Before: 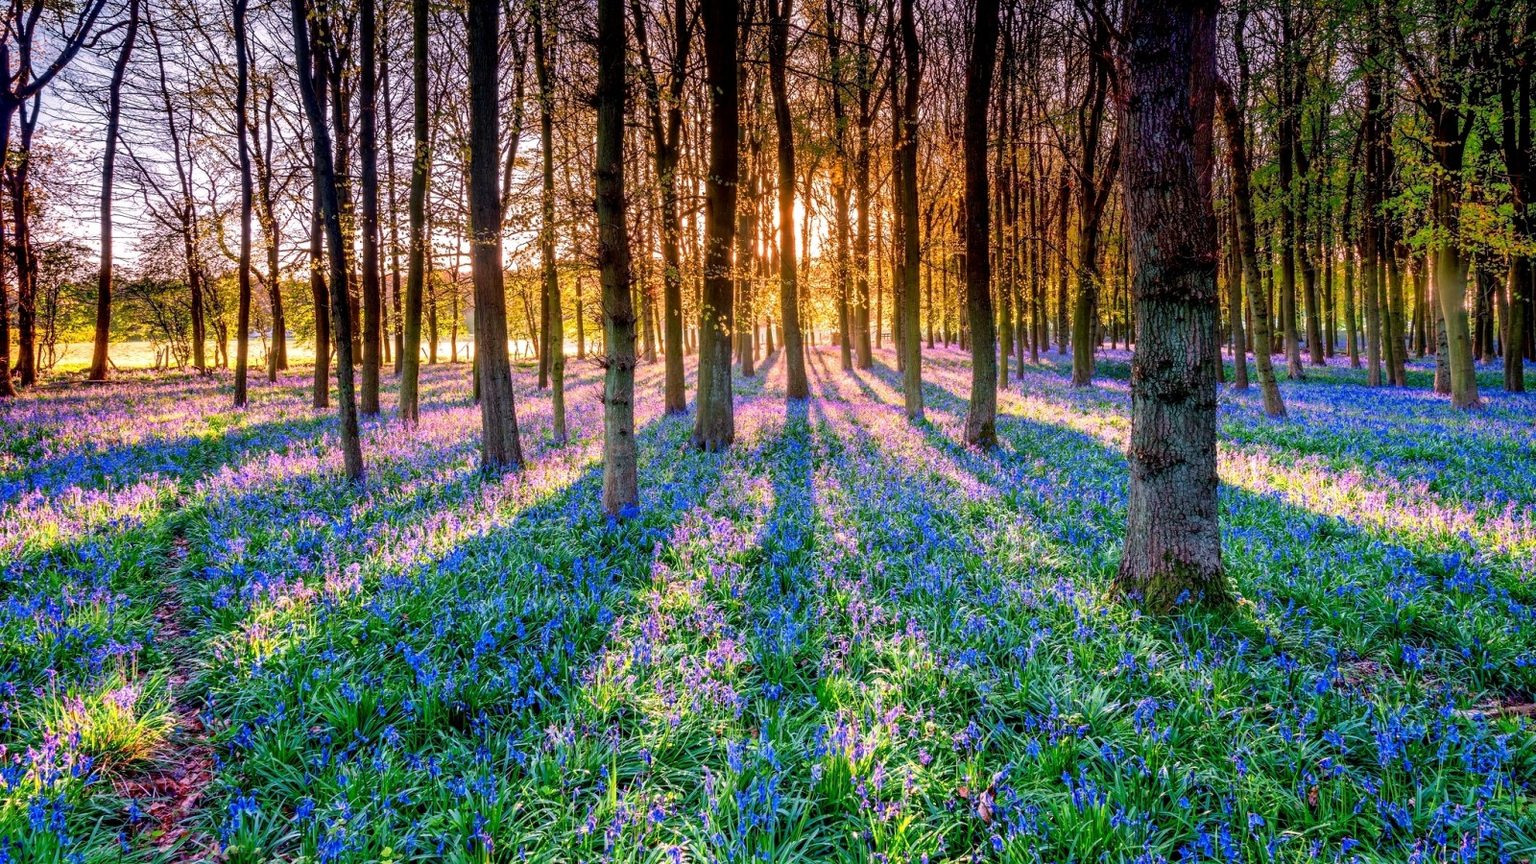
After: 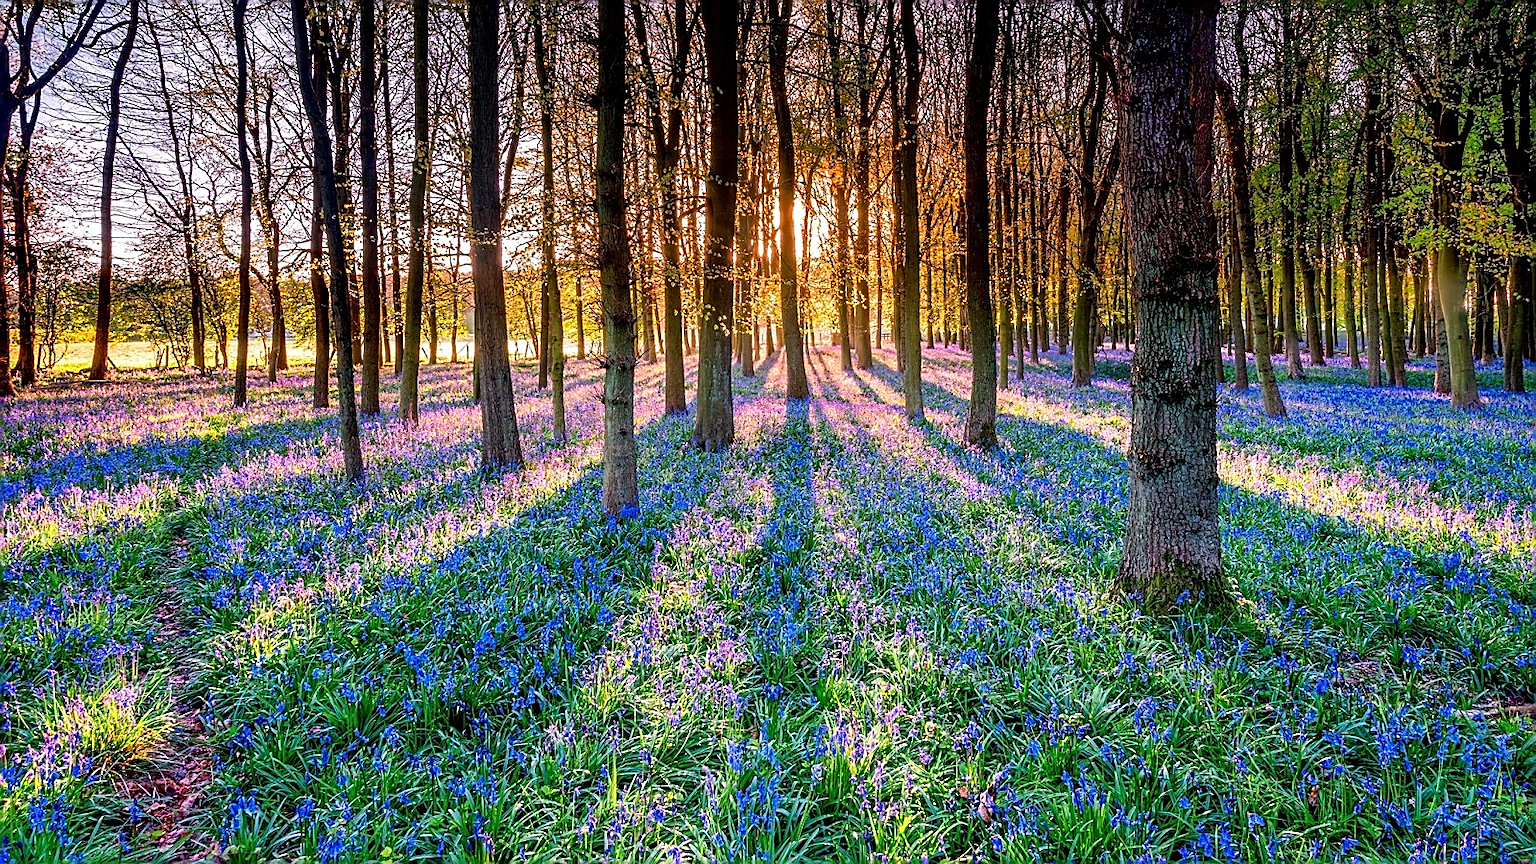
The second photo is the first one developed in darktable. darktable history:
sharpen: radius 1.388, amount 1.237, threshold 0.665
